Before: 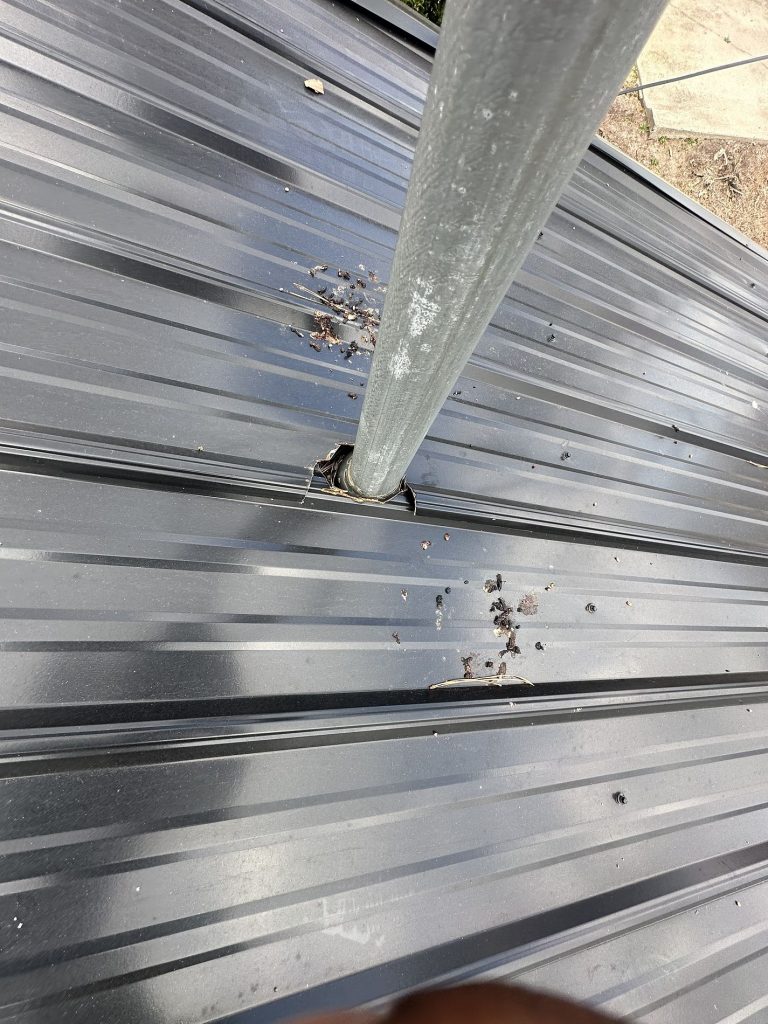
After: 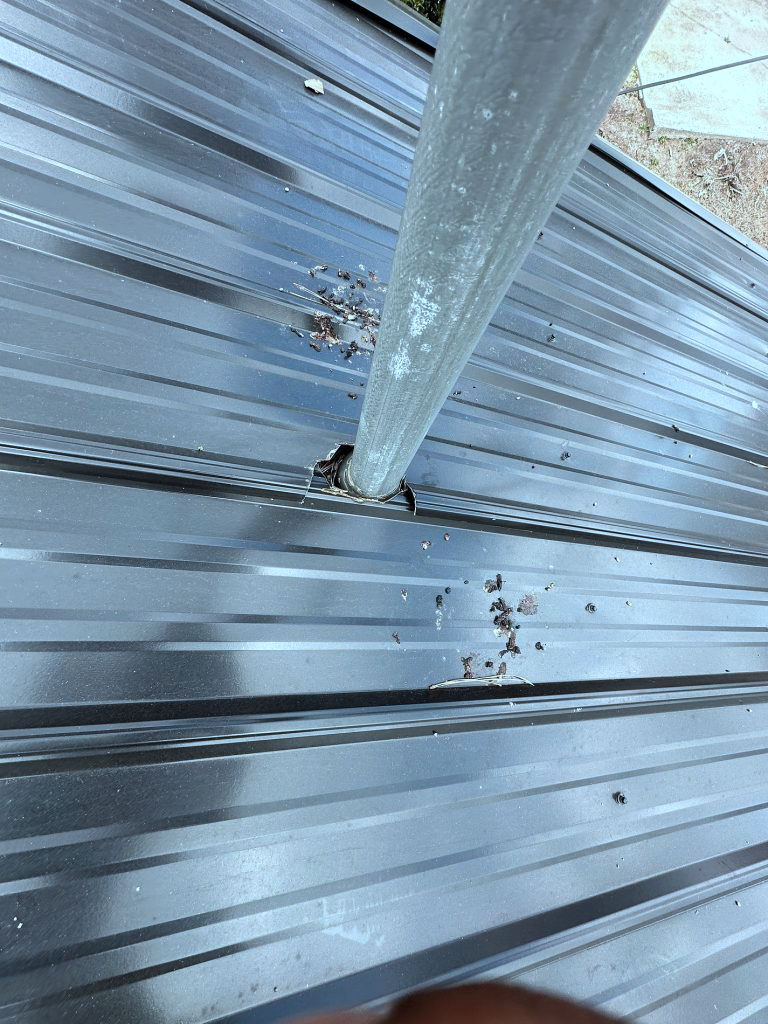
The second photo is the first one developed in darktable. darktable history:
color correction: highlights a* -9.75, highlights b* -21.89
